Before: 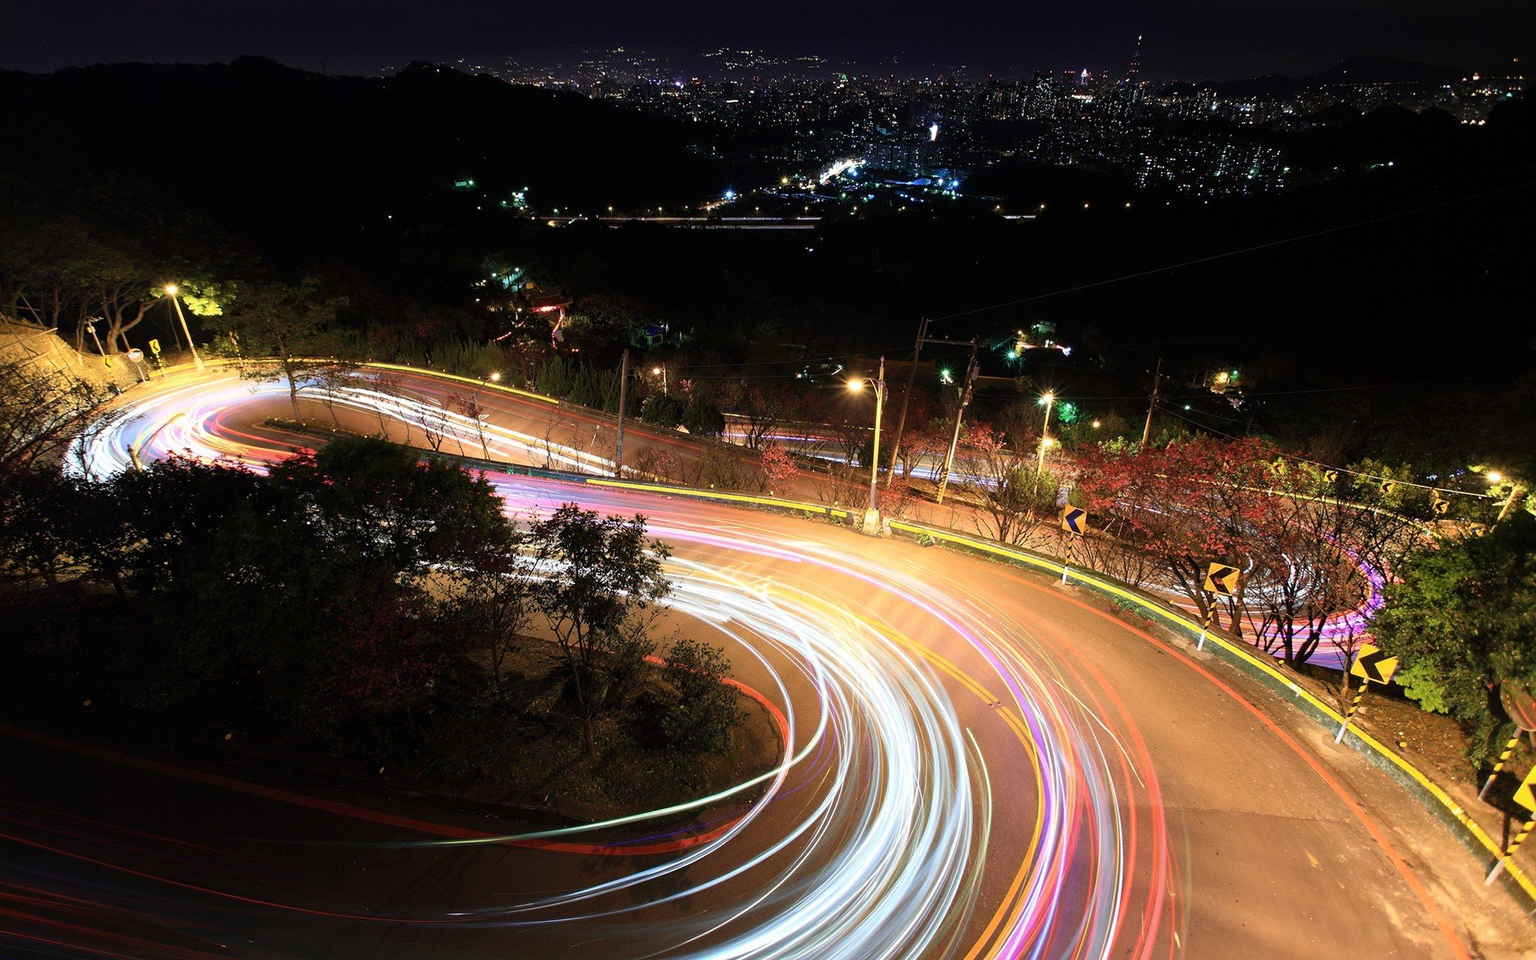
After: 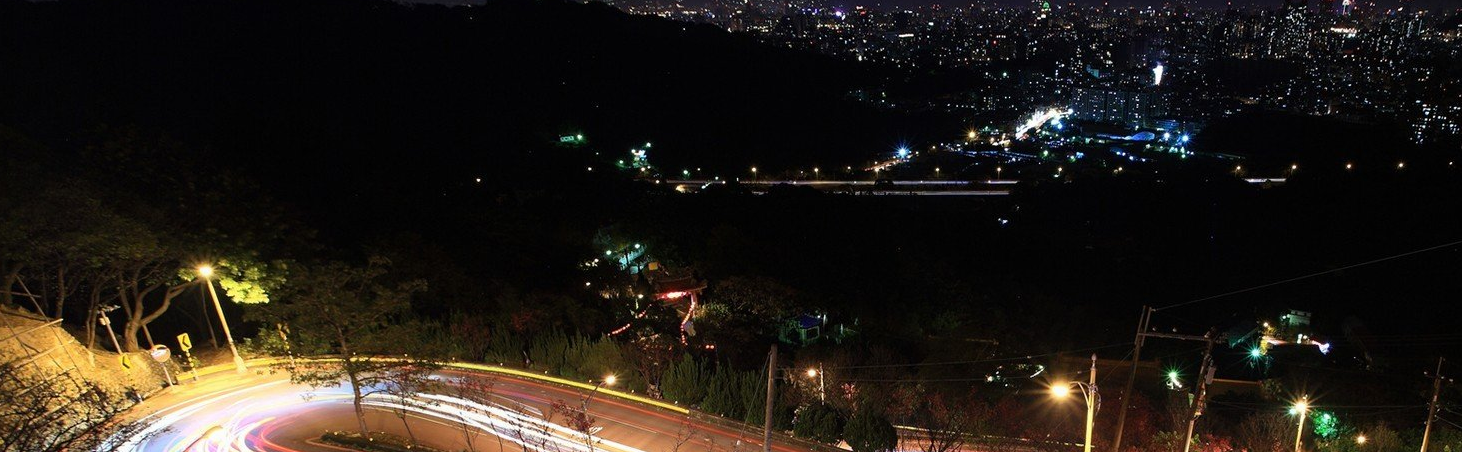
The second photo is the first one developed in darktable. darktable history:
crop: left 0.509%, top 7.649%, right 23.316%, bottom 54.67%
contrast equalizer: y [[0.5, 0.5, 0.472, 0.5, 0.5, 0.5], [0.5 ×6], [0.5 ×6], [0 ×6], [0 ×6]], mix 0.583
